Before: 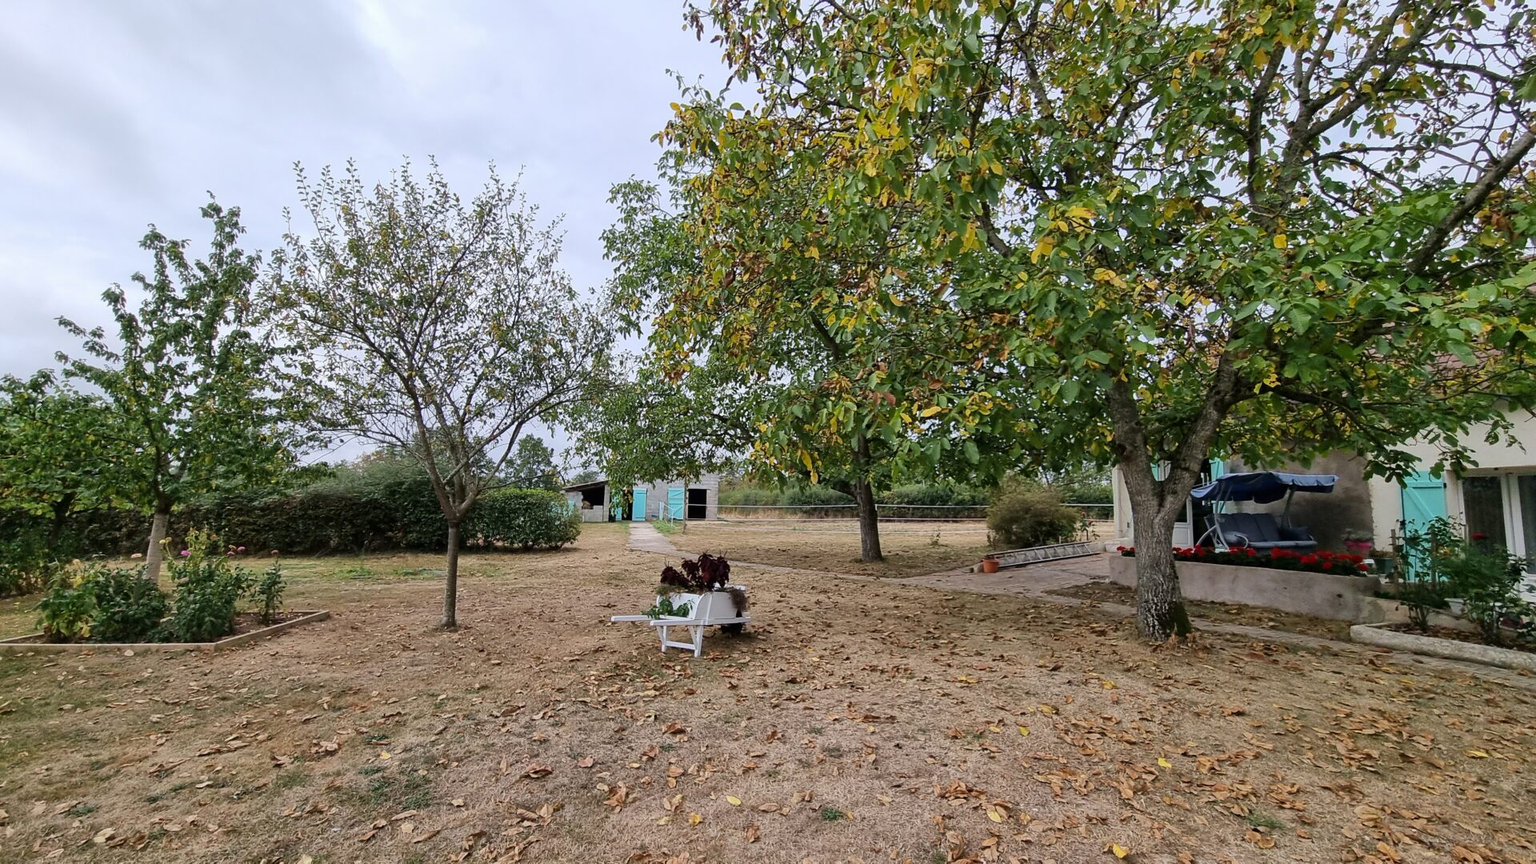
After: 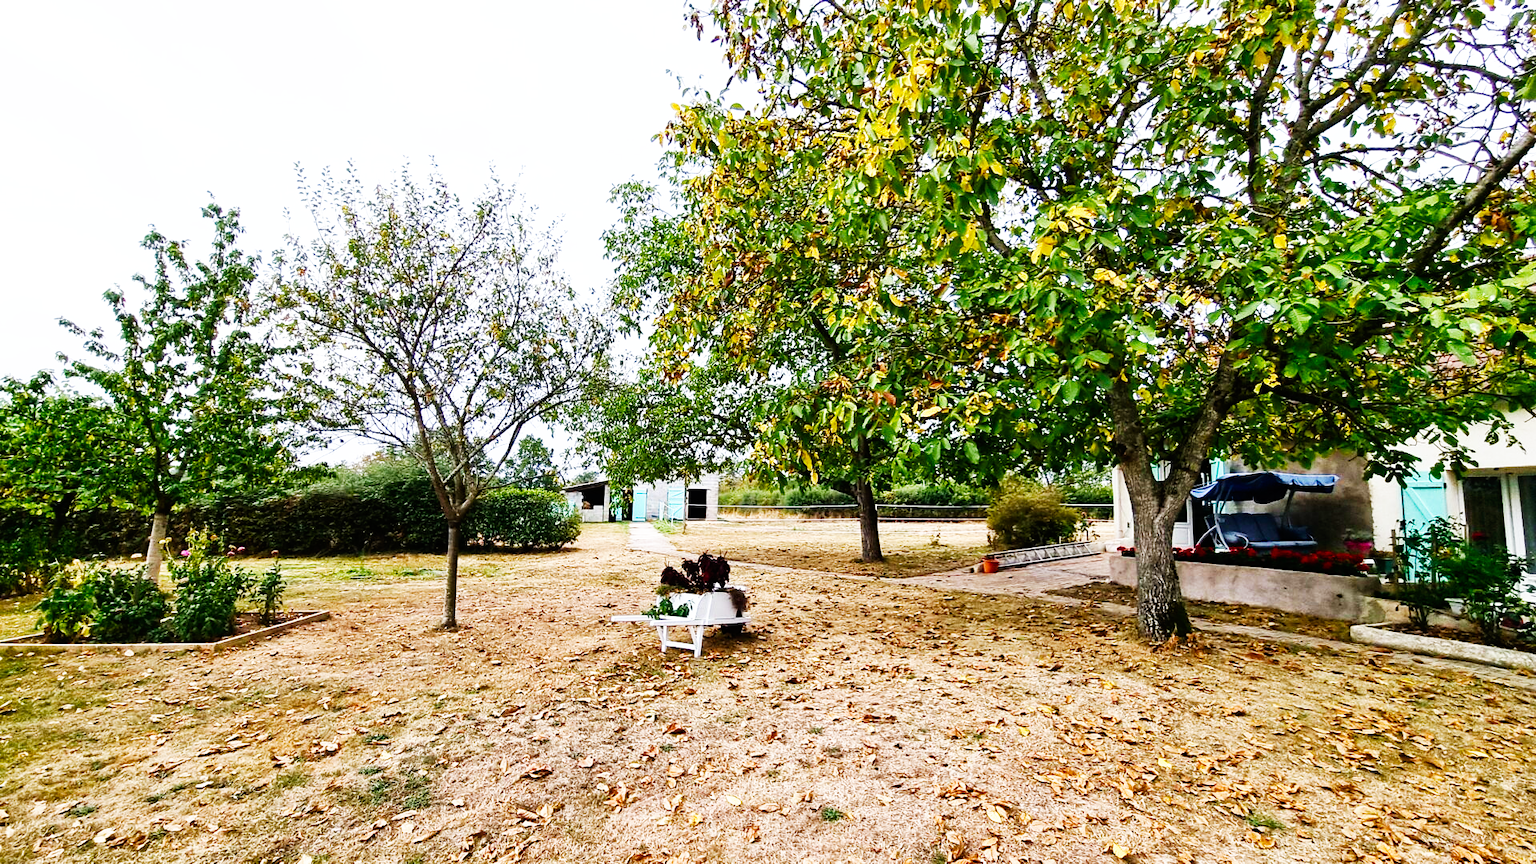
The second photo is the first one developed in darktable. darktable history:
base curve: curves: ch0 [(0, 0) (0.007, 0.004) (0.027, 0.03) (0.046, 0.07) (0.207, 0.54) (0.442, 0.872) (0.673, 0.972) (1, 1)], preserve colors none
color balance rgb: perceptual saturation grading › highlights -29.58%, perceptual saturation grading › mid-tones 29.47%, perceptual saturation grading › shadows 59.73%, perceptual brilliance grading › global brilliance -17.79%, perceptual brilliance grading › highlights 28.73%, global vibrance 15.44%
